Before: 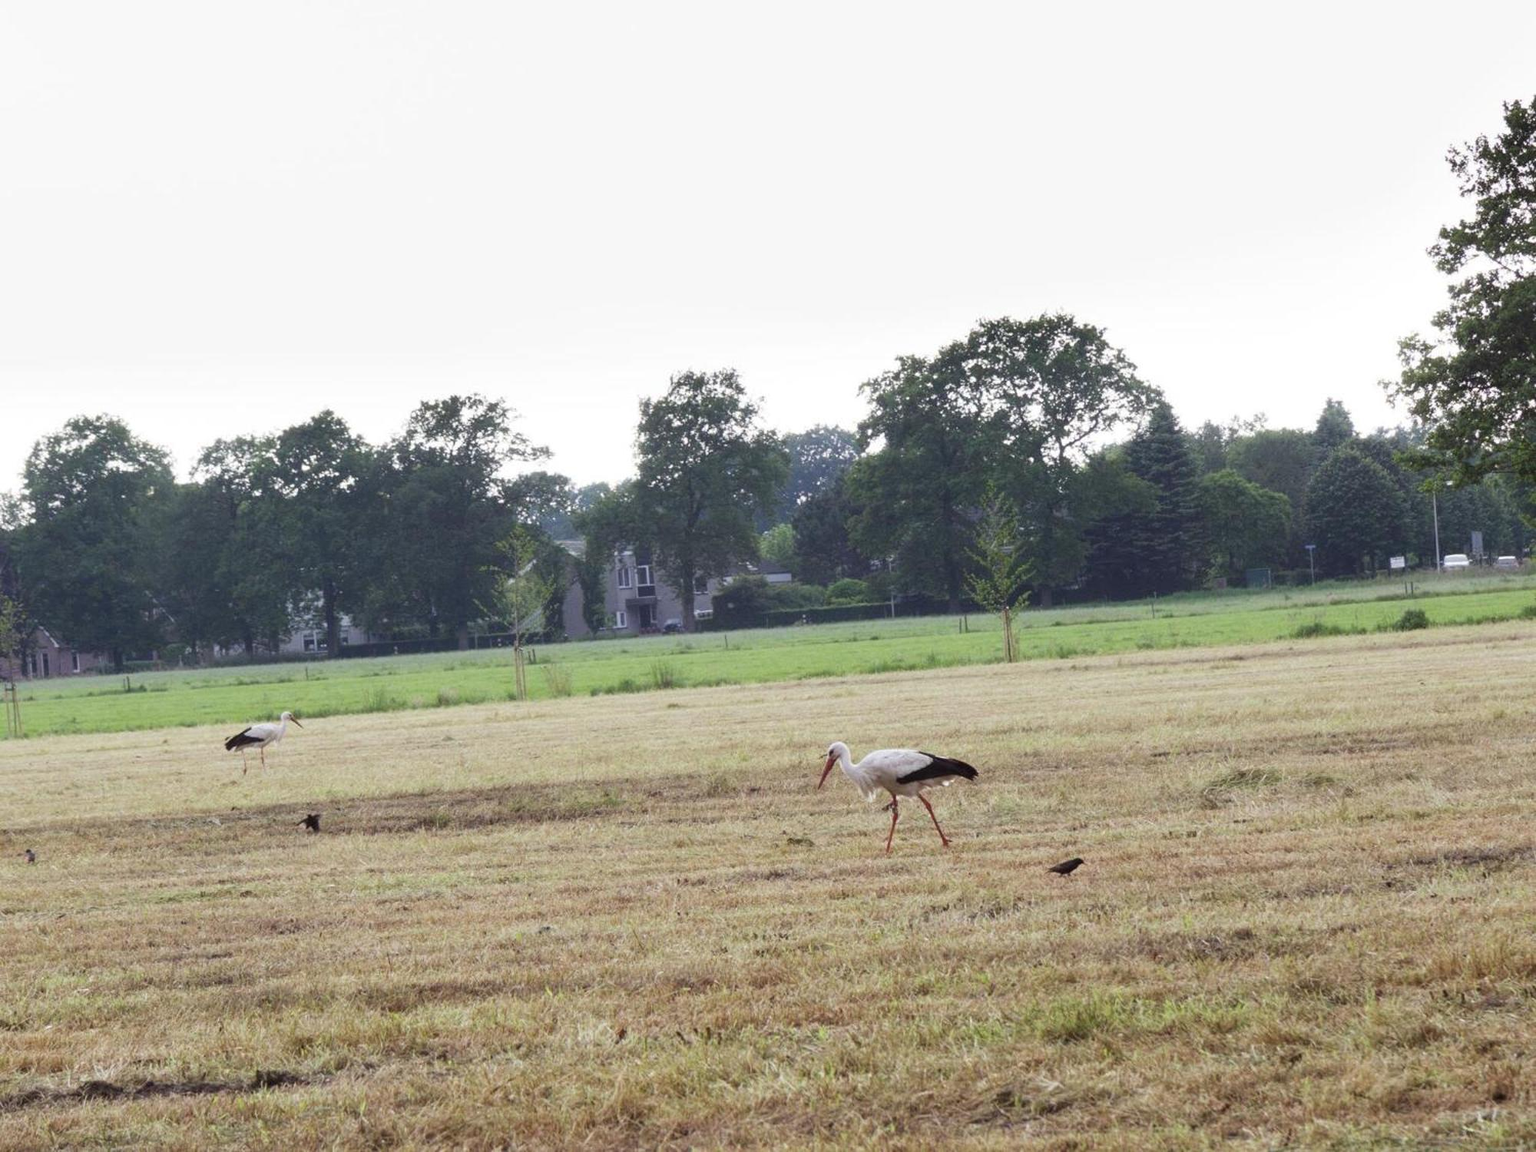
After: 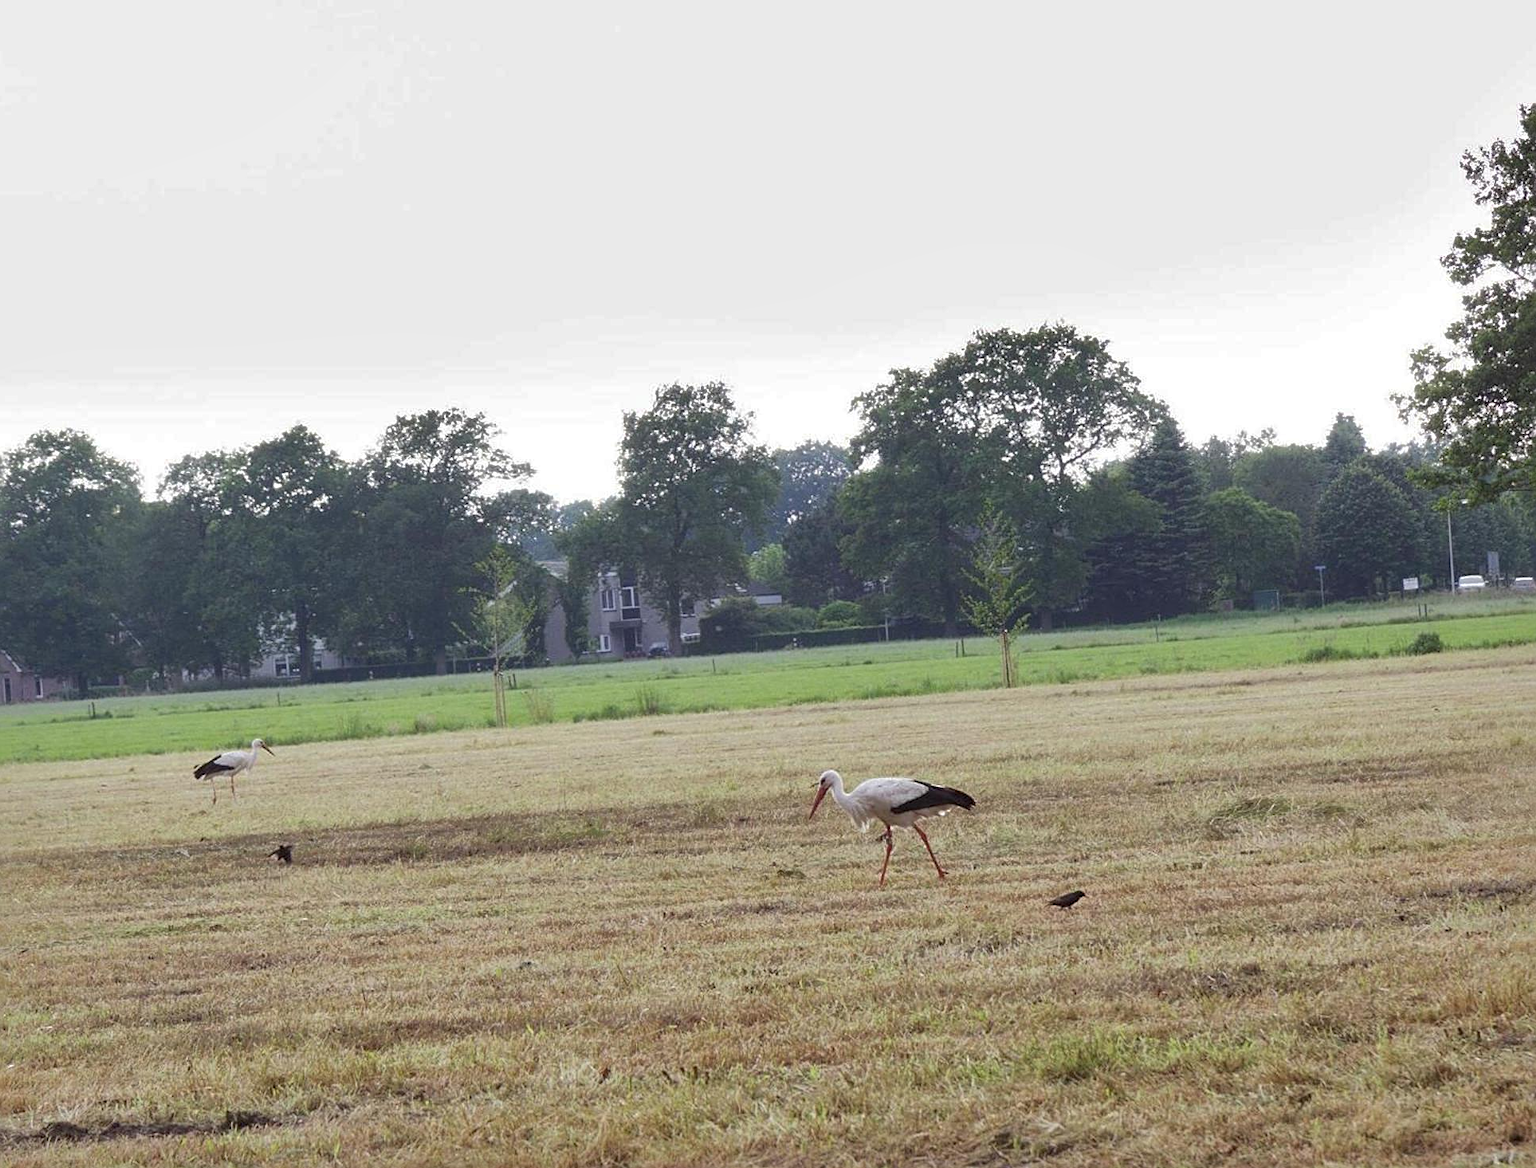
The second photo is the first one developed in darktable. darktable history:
sharpen: on, module defaults
shadows and highlights: shadows 40, highlights -60
crop and rotate: left 2.536%, right 1.107%, bottom 2.246%
